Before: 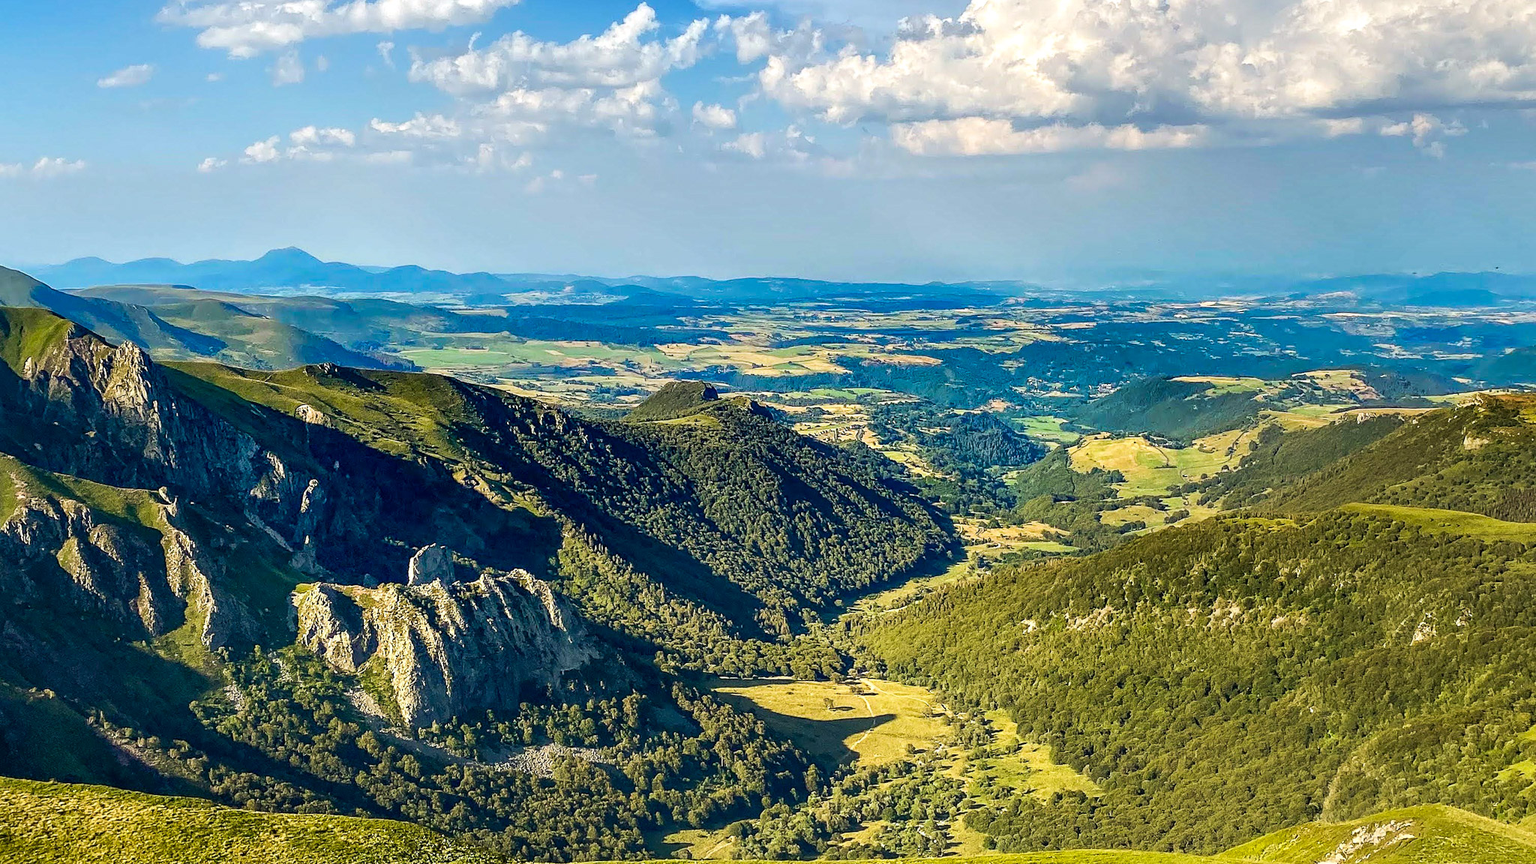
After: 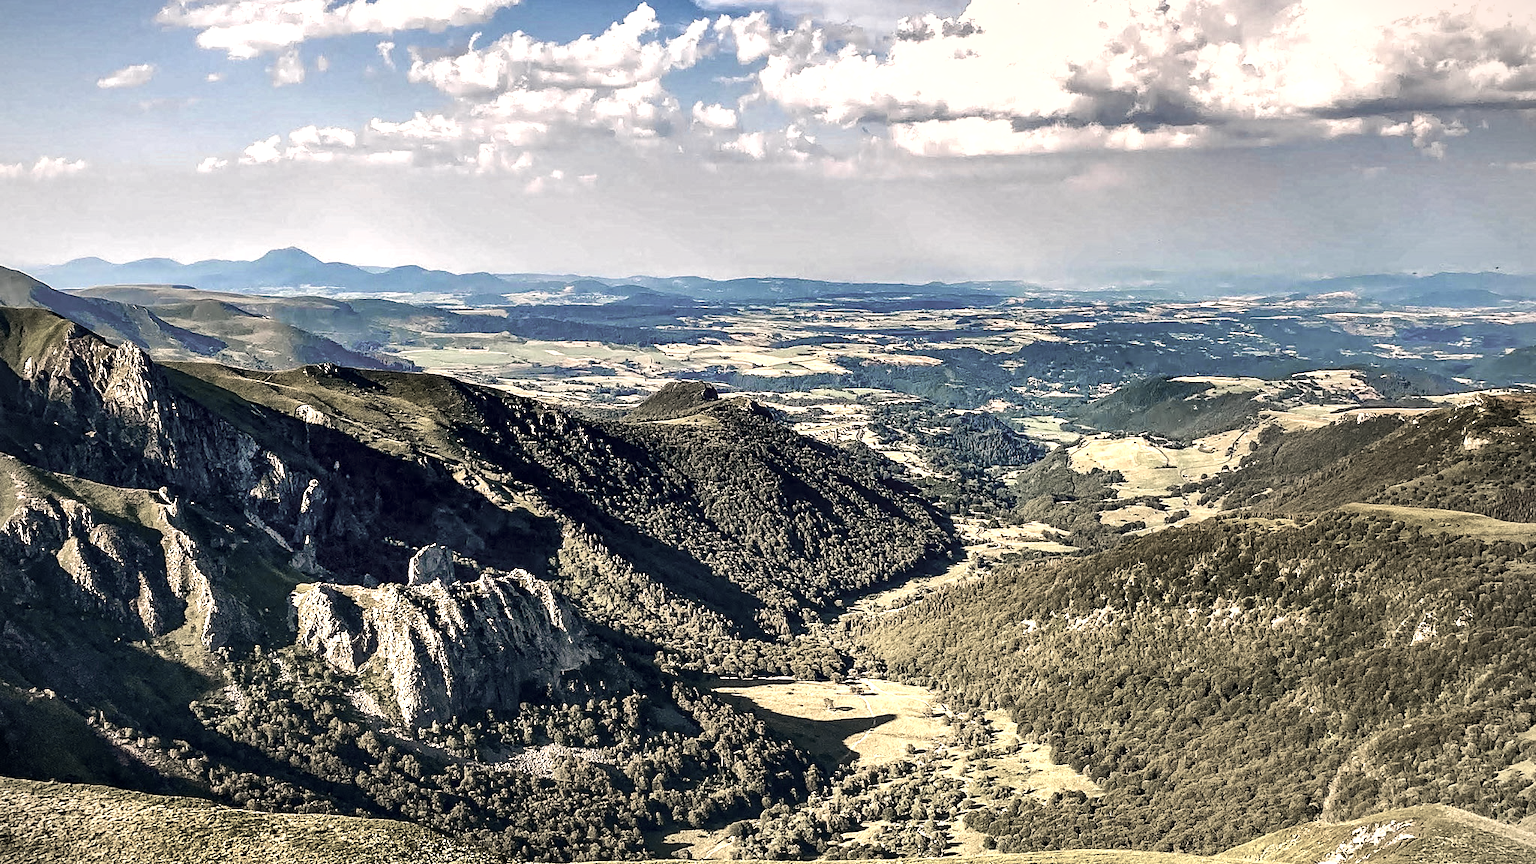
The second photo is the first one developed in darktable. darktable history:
exposure: exposure -0.061 EV, compensate highlight preservation false
tone equalizer: -8 EV -0.781 EV, -7 EV -0.704 EV, -6 EV -0.602 EV, -5 EV -0.397 EV, -3 EV 0.393 EV, -2 EV 0.6 EV, -1 EV 0.688 EV, +0 EV 0.727 EV, edges refinement/feathering 500, mask exposure compensation -1.57 EV, preserve details no
color zones: curves: ch1 [(0.238, 0.163) (0.476, 0.2) (0.733, 0.322) (0.848, 0.134)]
local contrast: highlights 107%, shadows 101%, detail 120%, midtone range 0.2
color correction: highlights a* 17.53, highlights b* 18.4
sharpen: radius 2.922, amount 0.852, threshold 47.054
vignetting: fall-off start 91.24%
shadows and highlights: soften with gaussian
